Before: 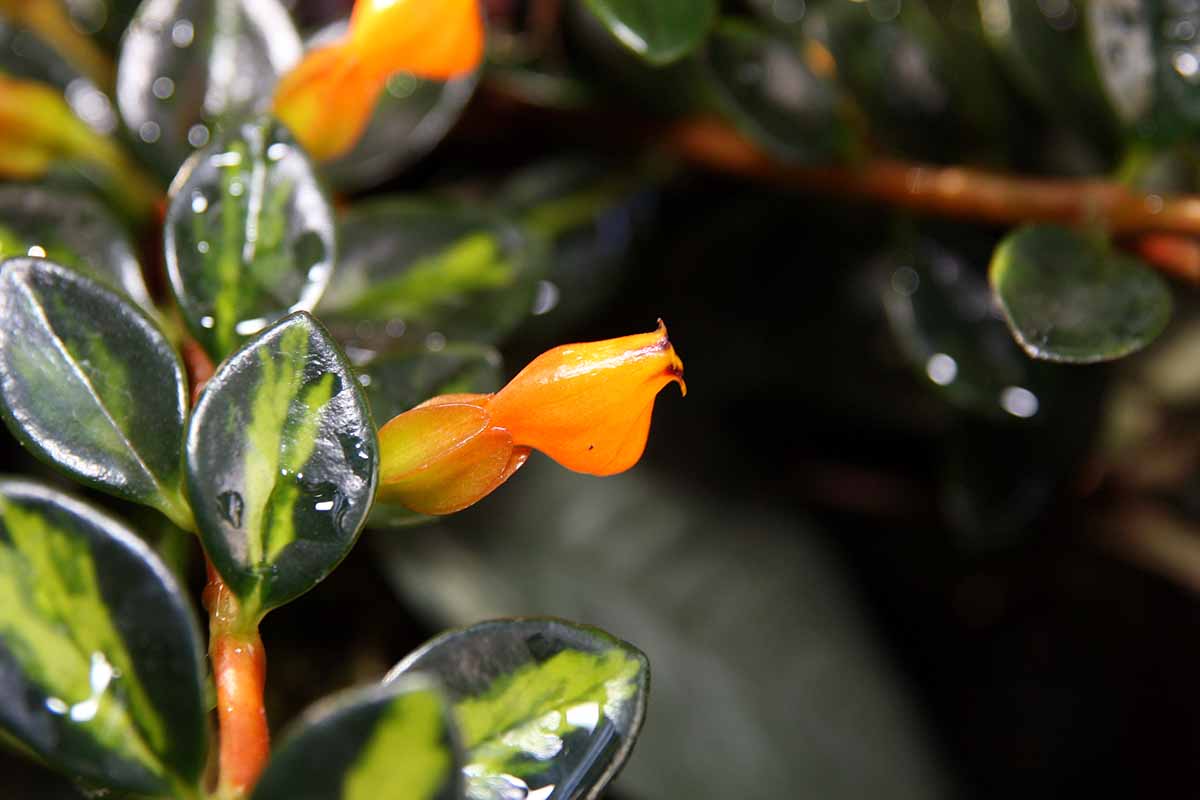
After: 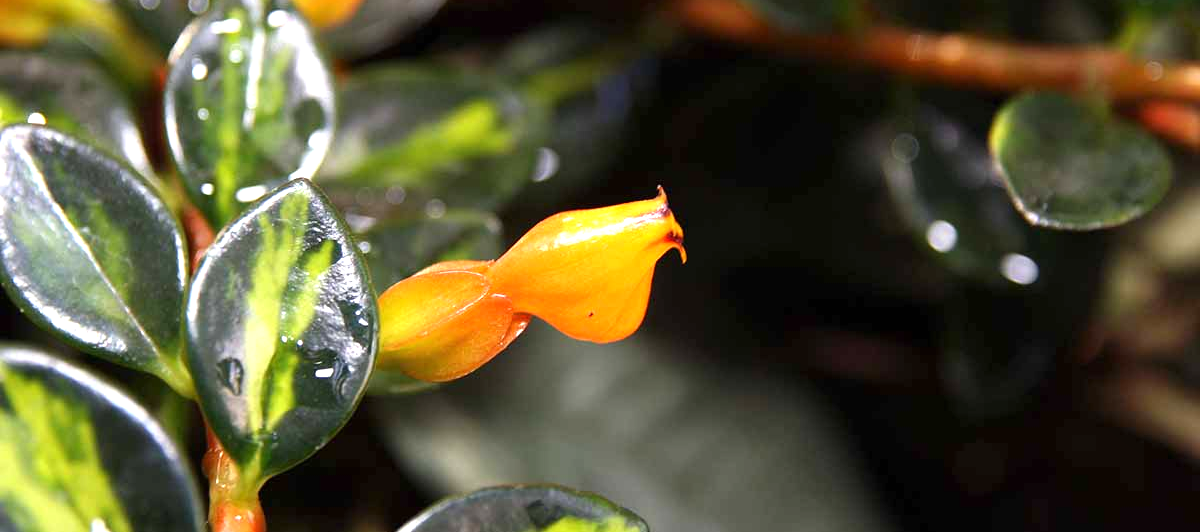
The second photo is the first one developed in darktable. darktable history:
crop: top 16.708%, bottom 16.765%
exposure: black level correction 0, exposure 0.688 EV, compensate highlight preservation false
tone equalizer: on, module defaults
